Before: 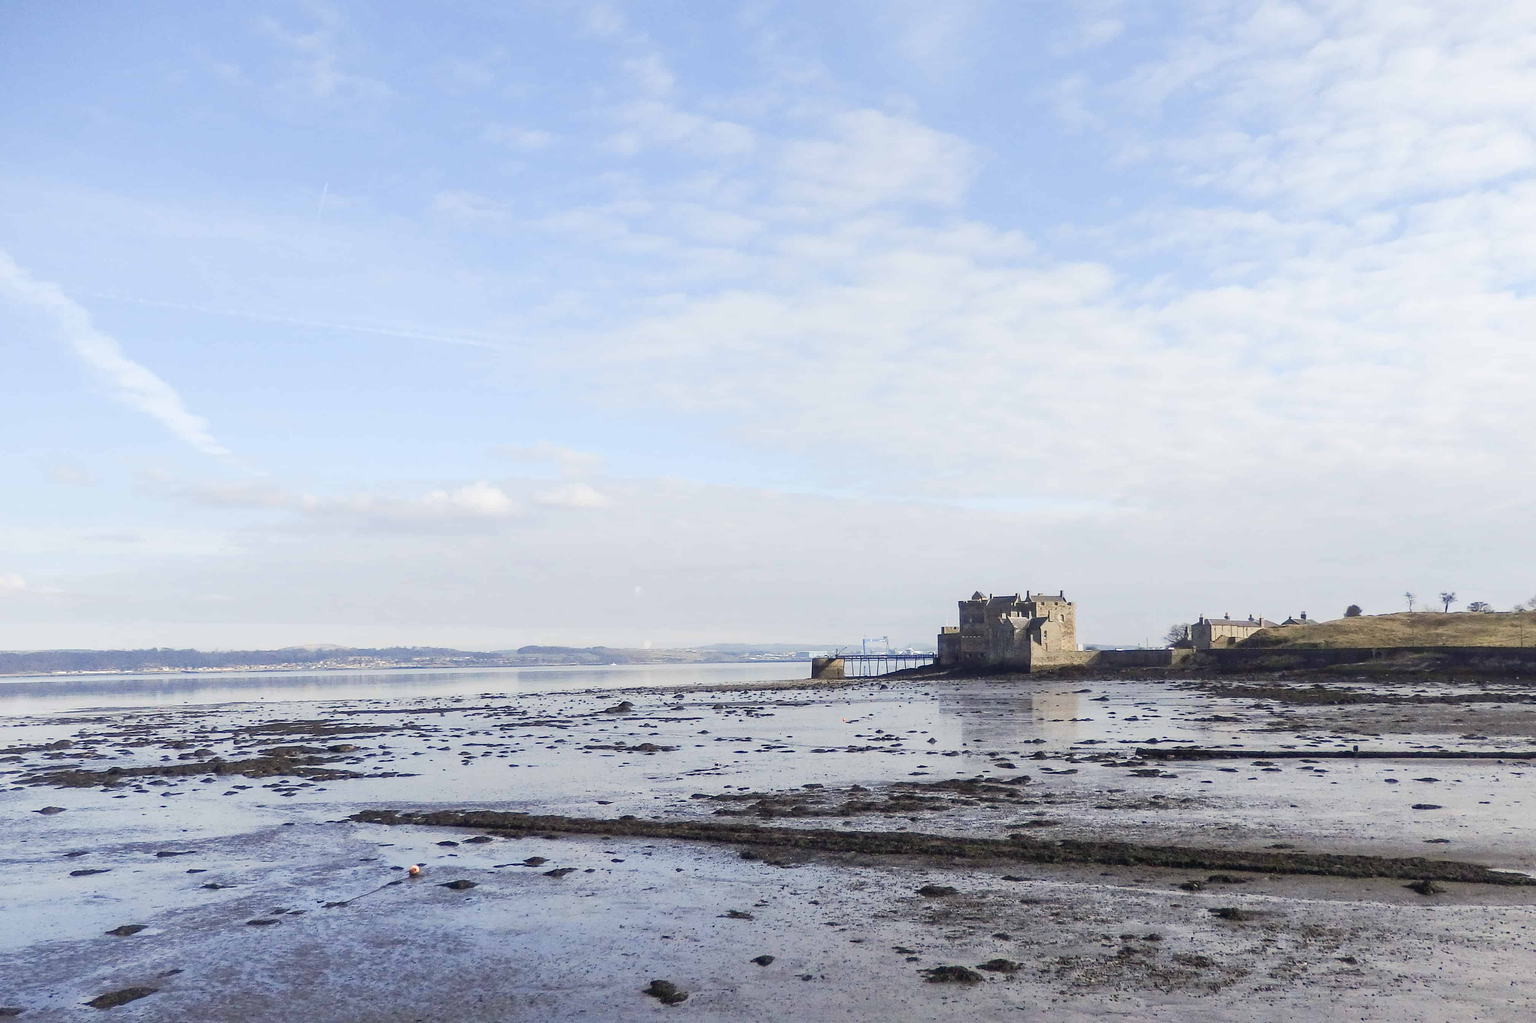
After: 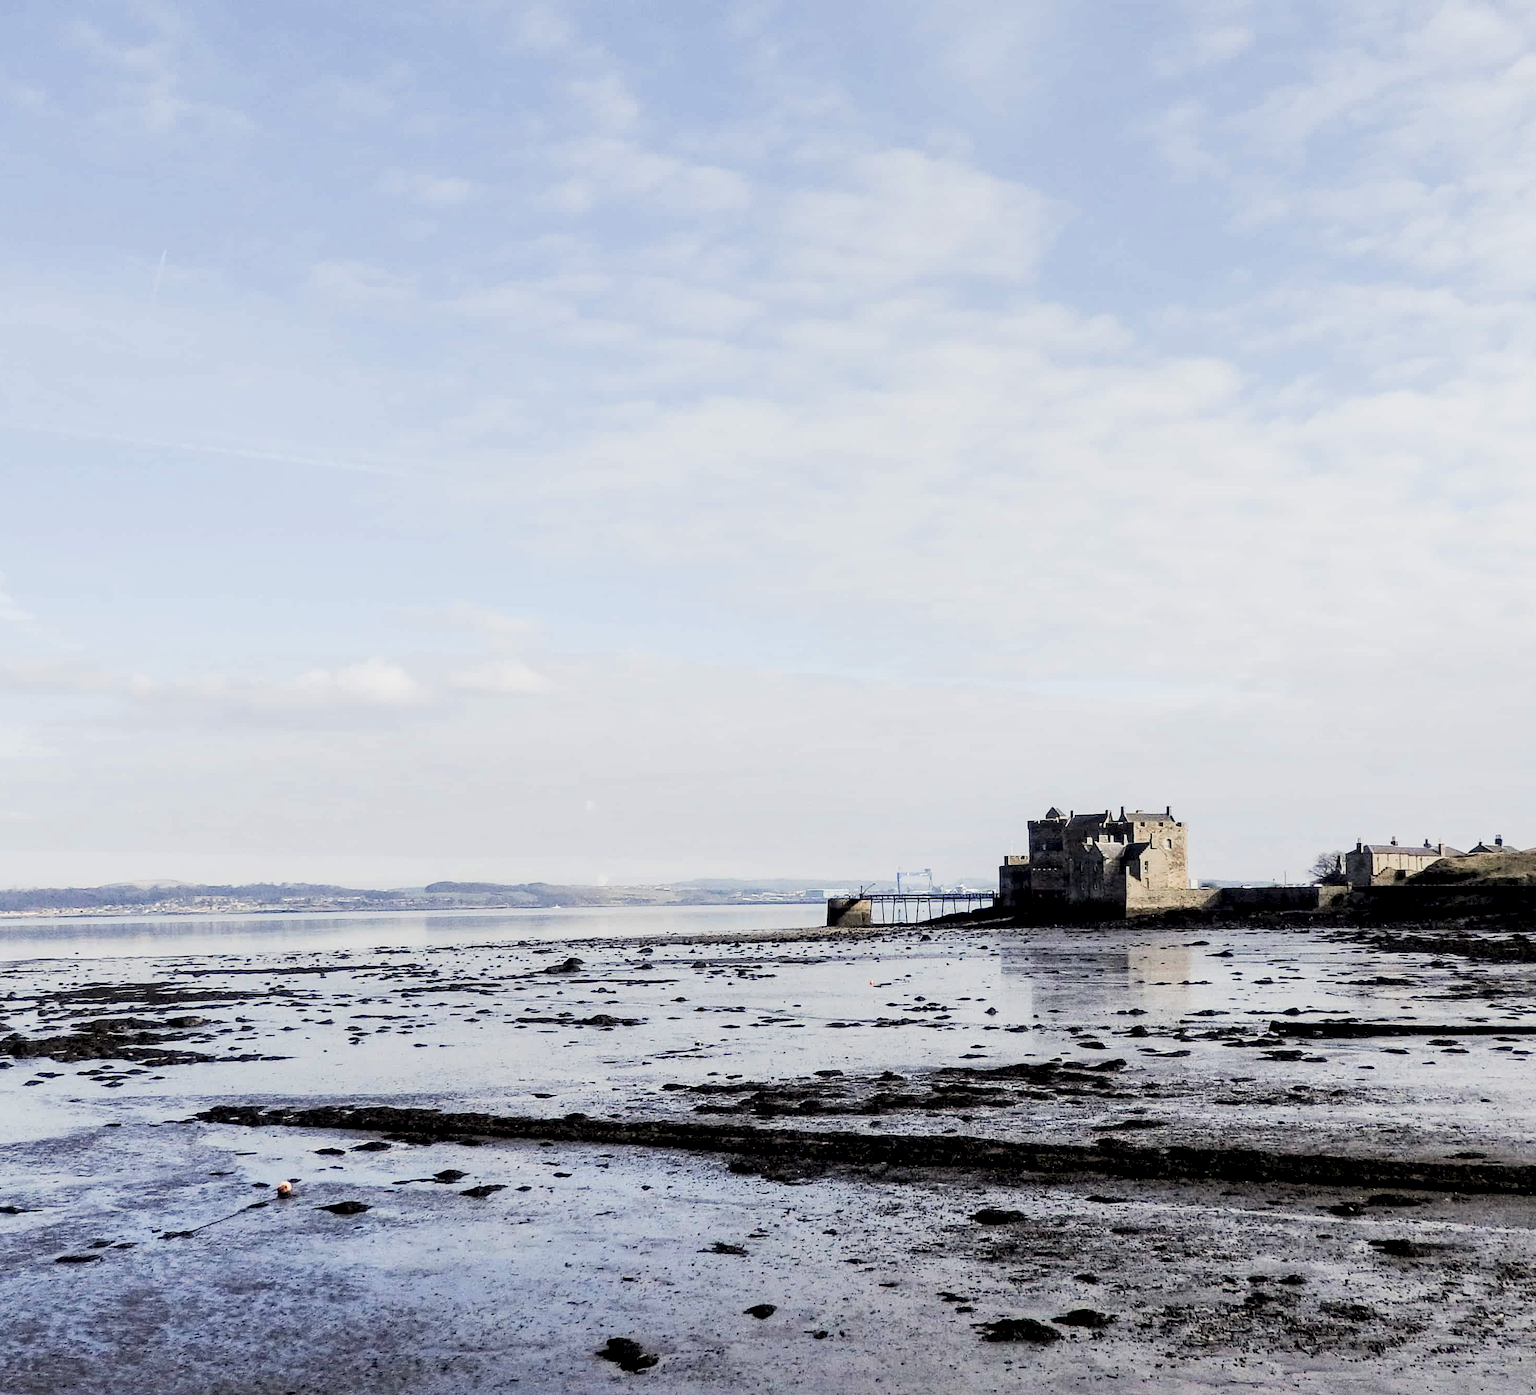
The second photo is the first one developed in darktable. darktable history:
crop: left 13.443%, right 13.31%
local contrast: highlights 123%, shadows 126%, detail 140%, midtone range 0.254
filmic rgb: black relative exposure -5 EV, hardness 2.88, contrast 1.4, highlights saturation mix -30%
